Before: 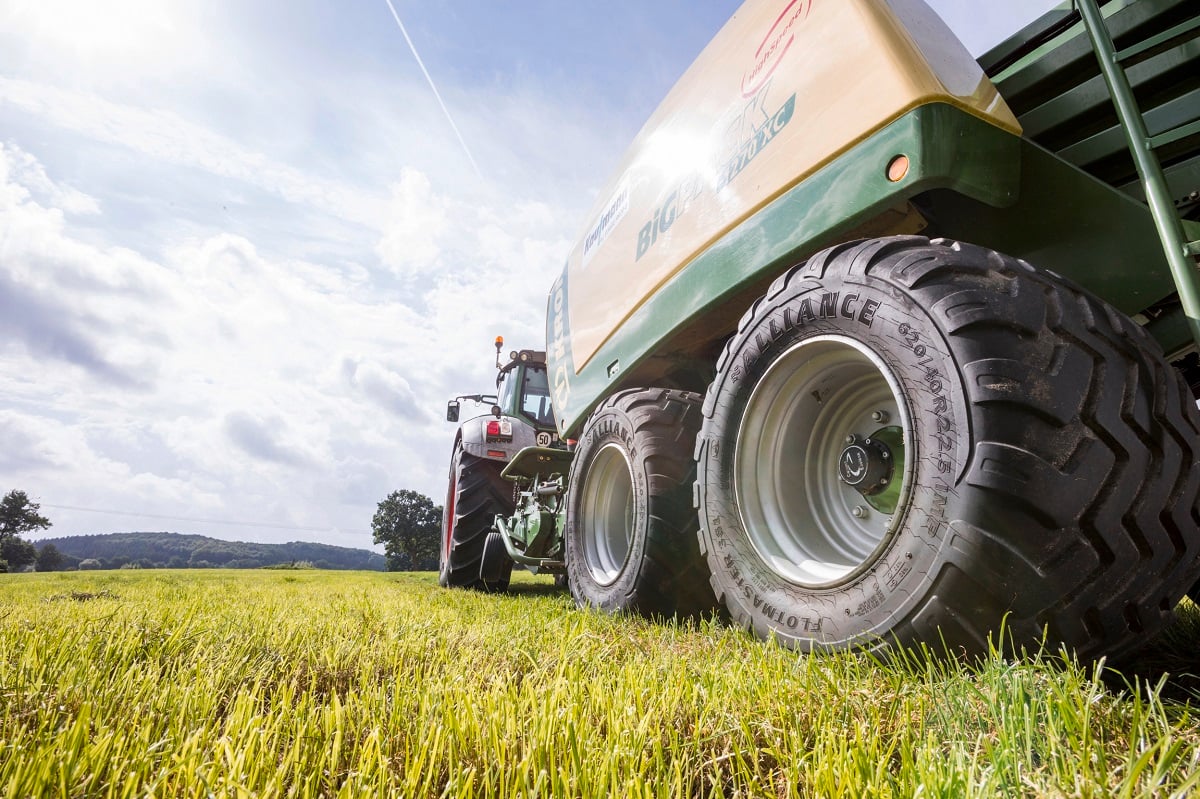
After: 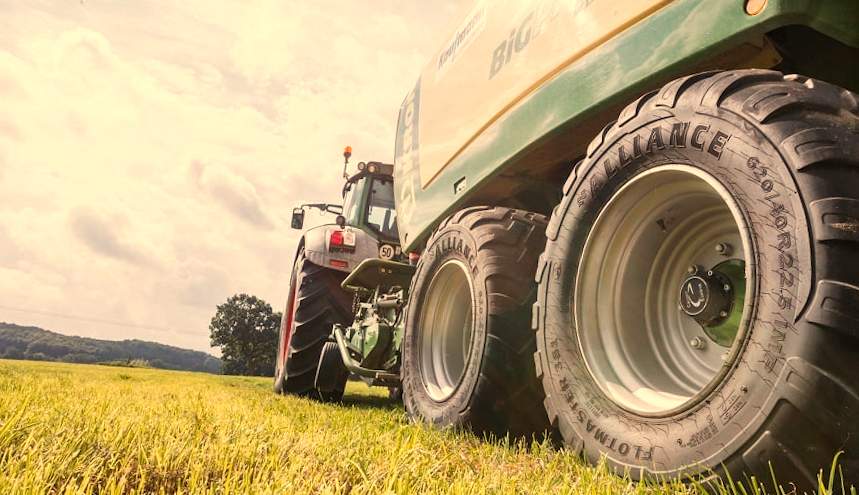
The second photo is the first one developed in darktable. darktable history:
crop and rotate: angle -3.37°, left 9.79%, top 20.73%, right 12.42%, bottom 11.82%
tone equalizer: on, module defaults
white balance: red 1.138, green 0.996, blue 0.812
